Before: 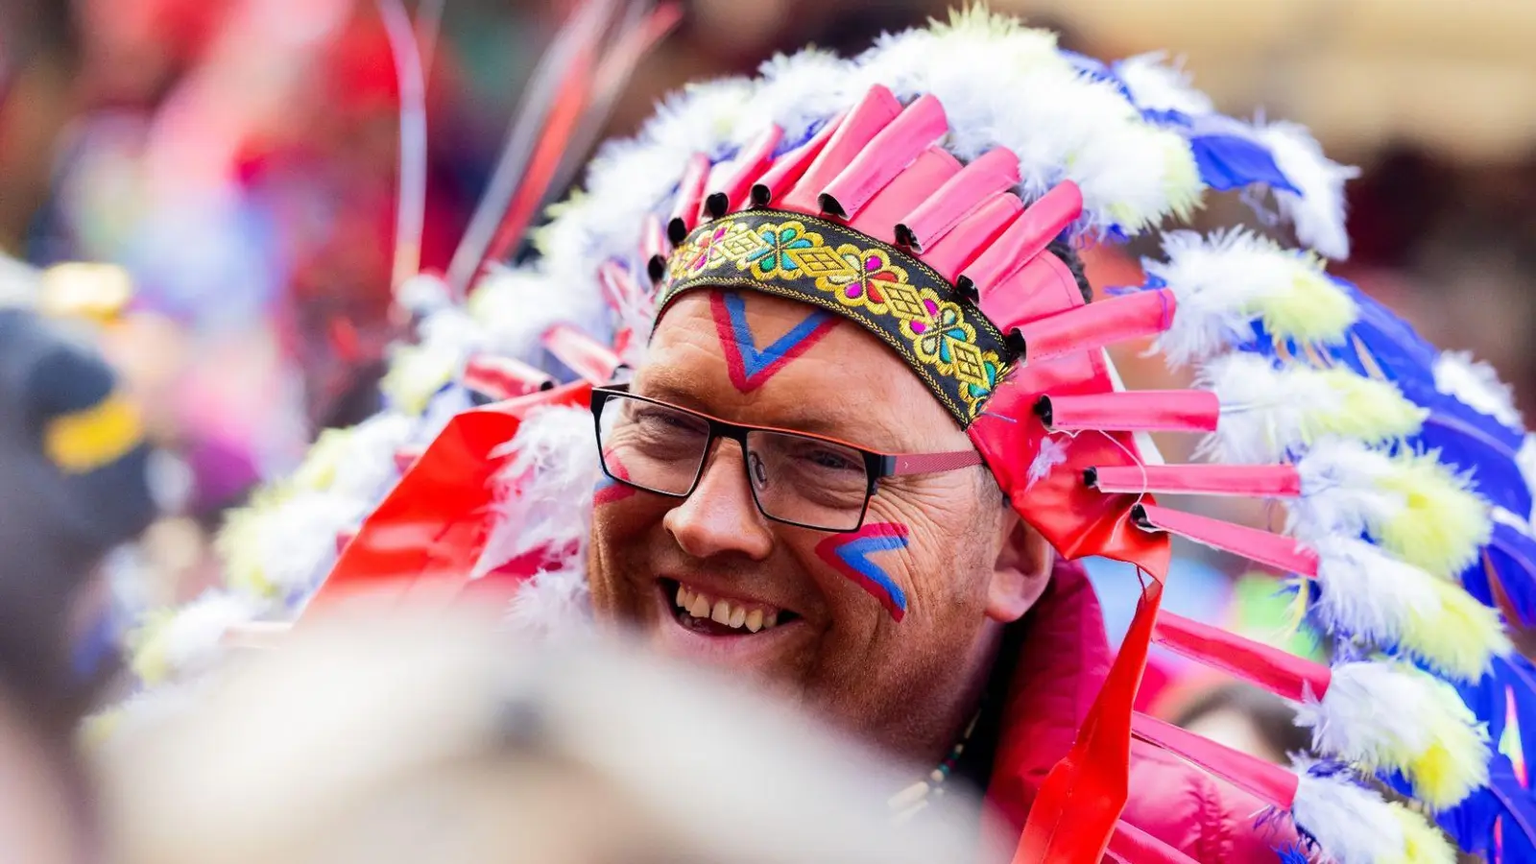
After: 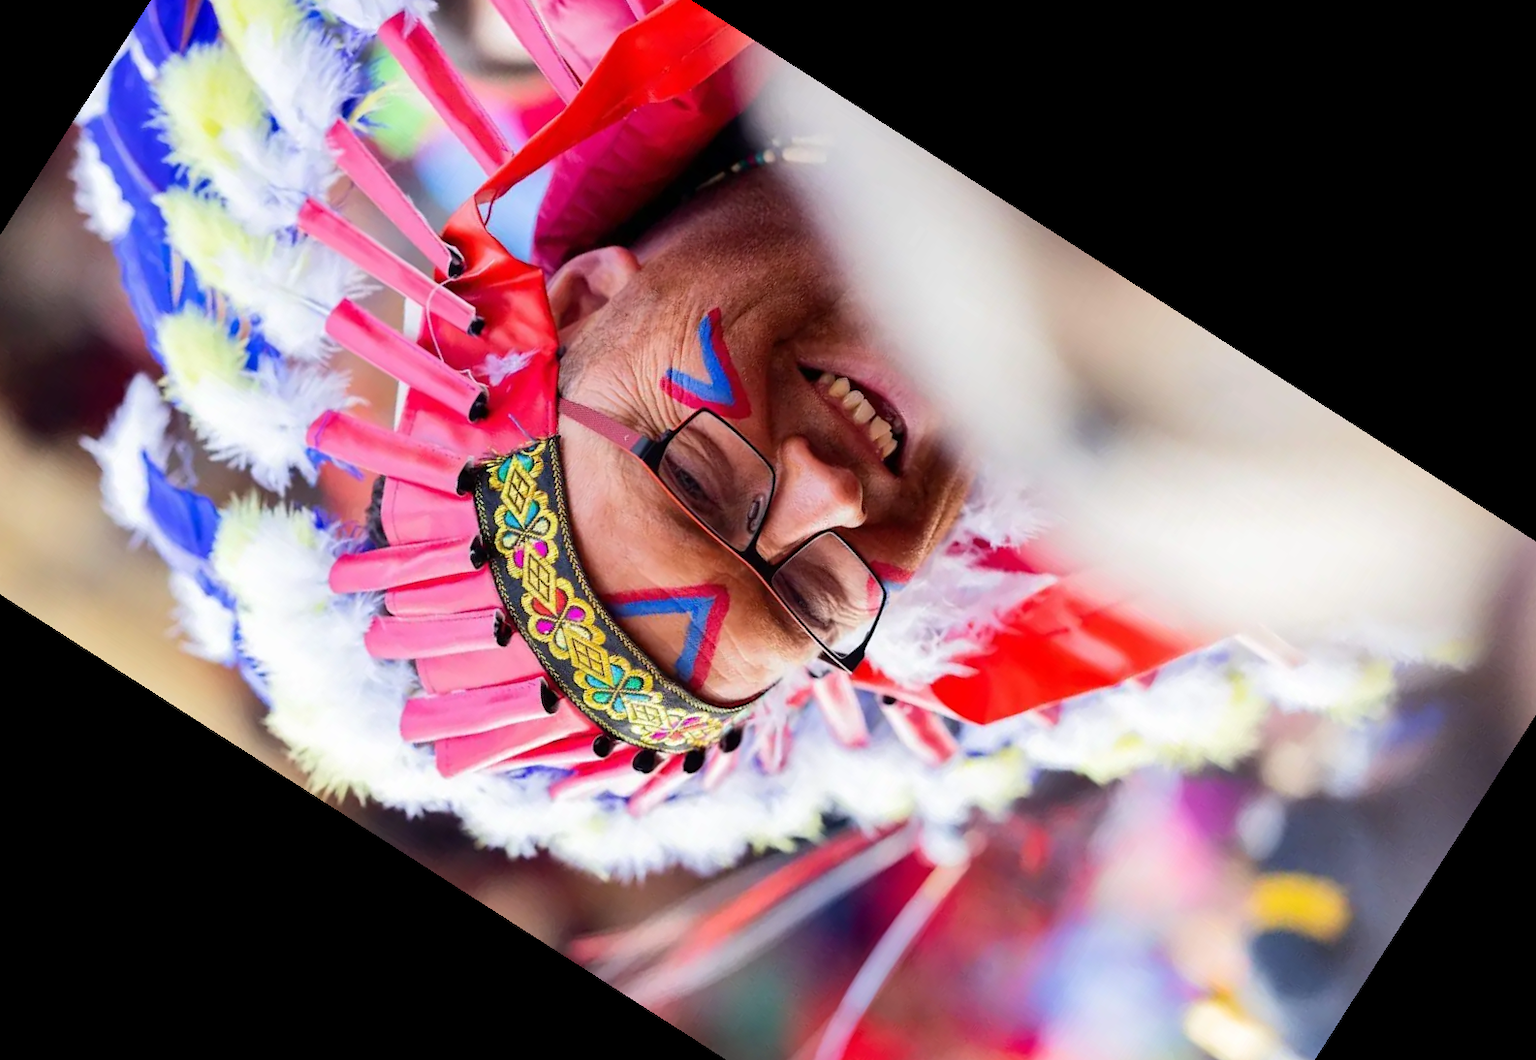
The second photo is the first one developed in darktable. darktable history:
crop and rotate: angle 147.34°, left 9.142%, top 15.574%, right 4.36%, bottom 16.913%
